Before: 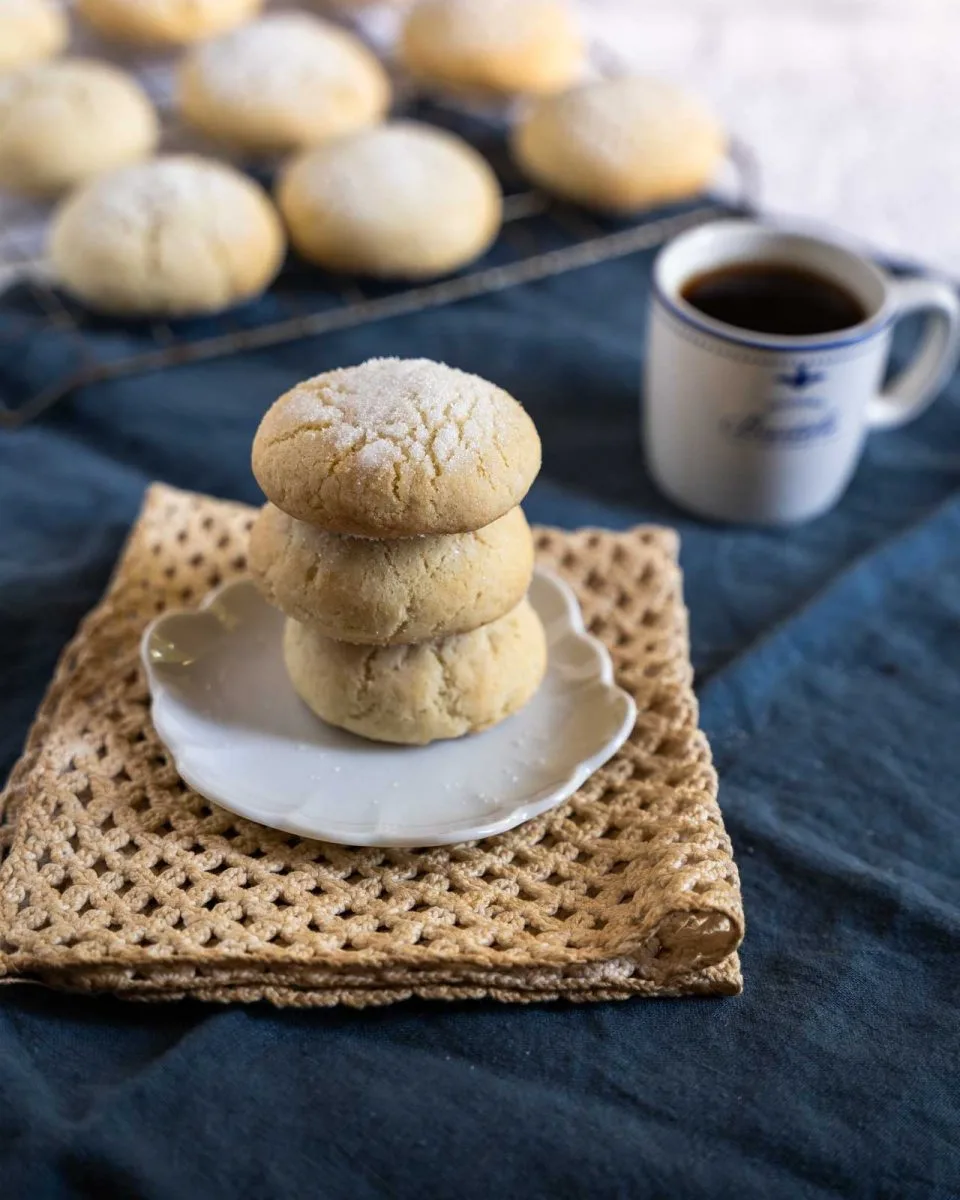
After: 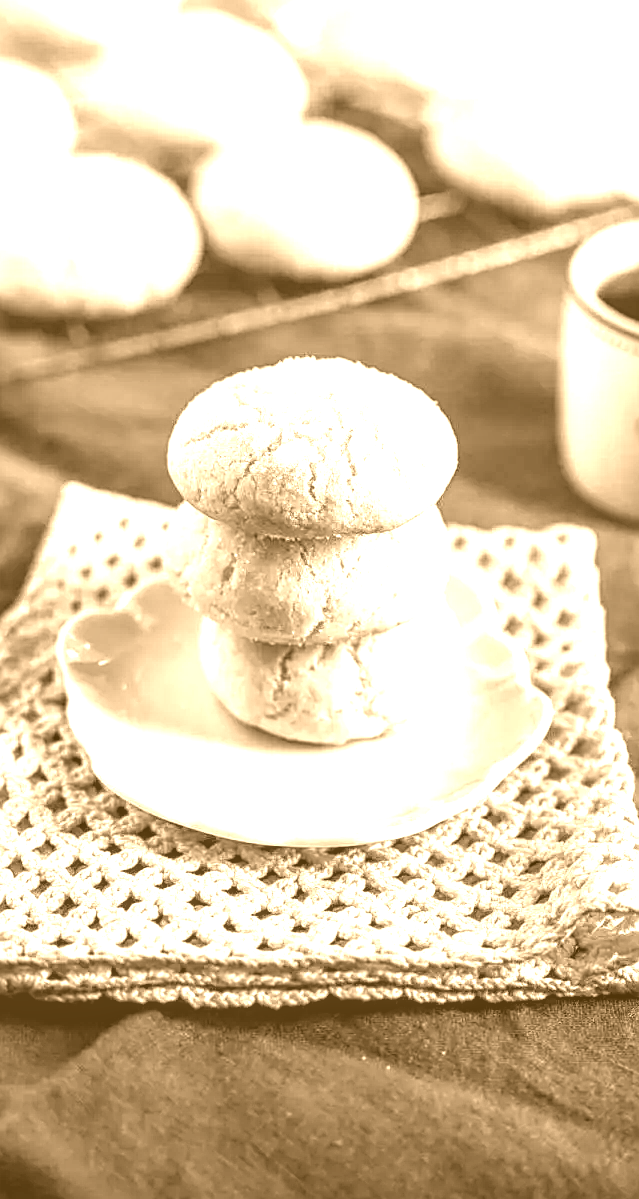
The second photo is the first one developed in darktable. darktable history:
exposure: black level correction 0.001, exposure 1.116 EV, compensate highlight preservation false
tone equalizer: on, module defaults
local contrast: highlights 35%, detail 135%
sharpen: on, module defaults
crop and rotate: left 8.786%, right 24.548%
colorize: hue 28.8°, source mix 100%
color balance: contrast -15%
color balance rgb: shadows lift › luminance -20%, power › hue 72.24°, highlights gain › luminance 15%, global offset › hue 171.6°, perceptual saturation grading › highlights -15%, perceptual saturation grading › shadows 25%, global vibrance 35%, contrast 10%
